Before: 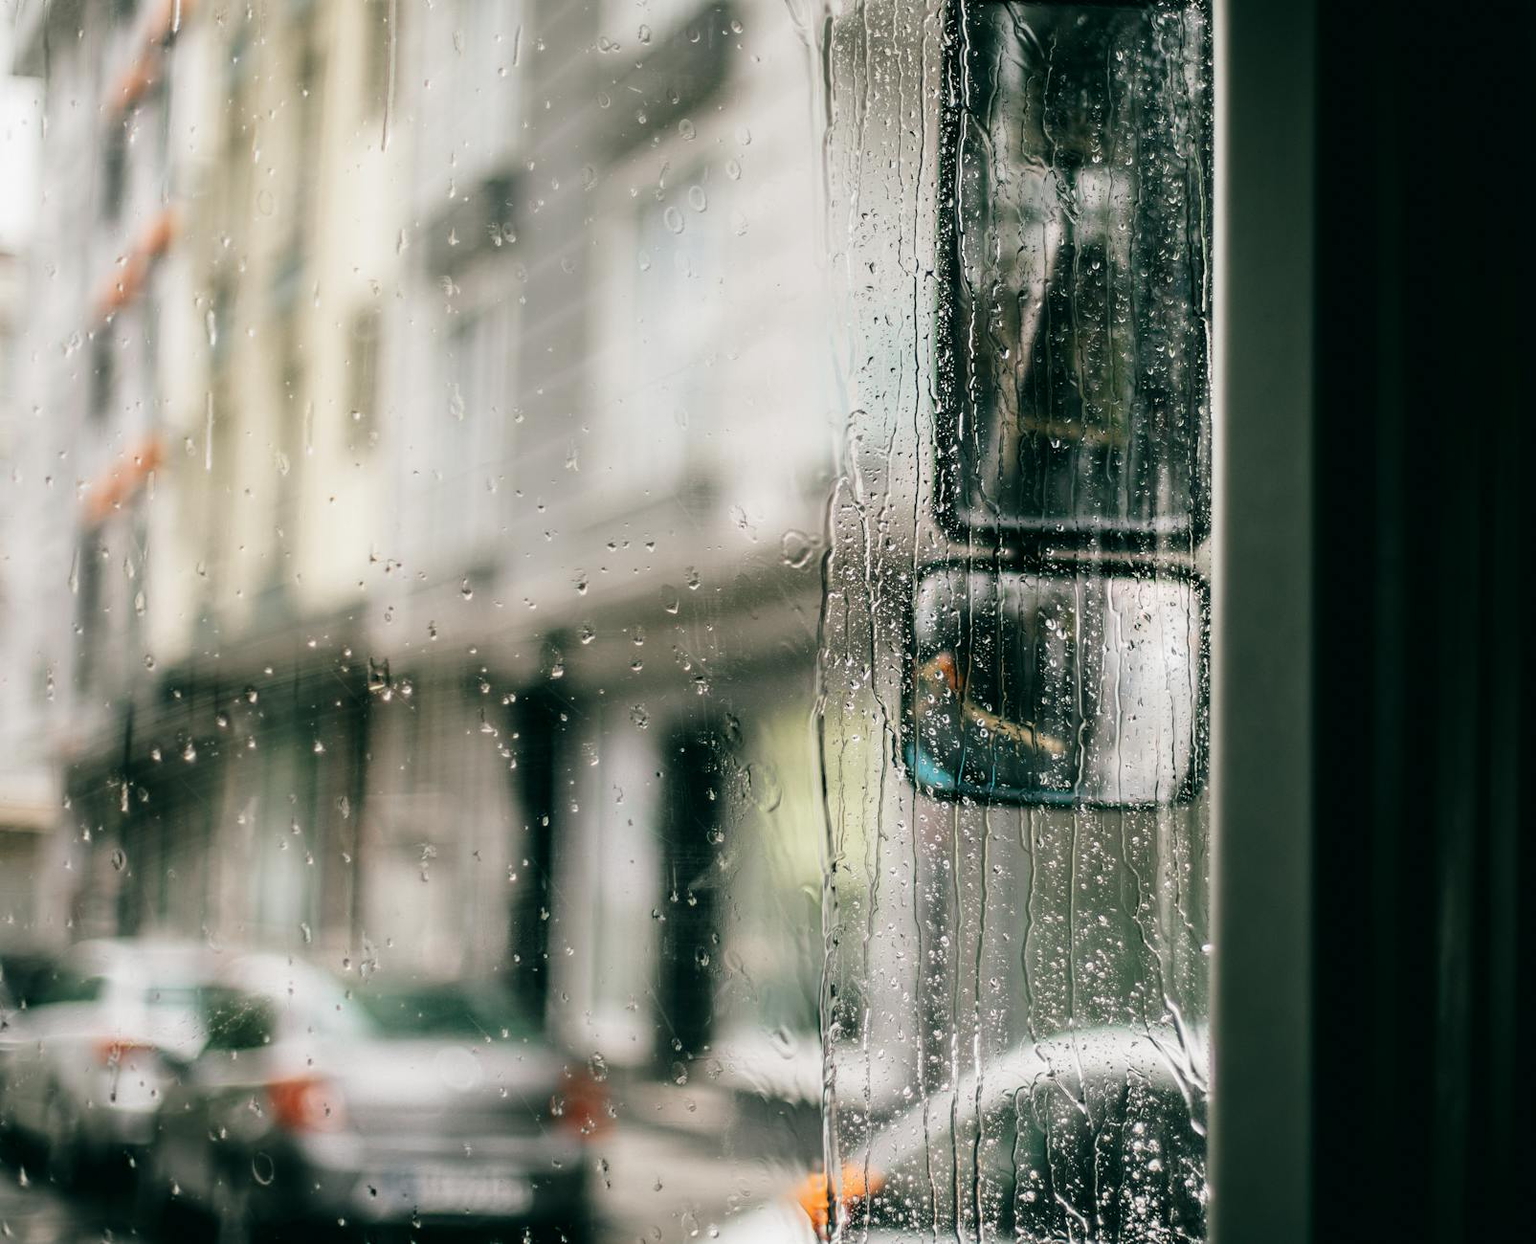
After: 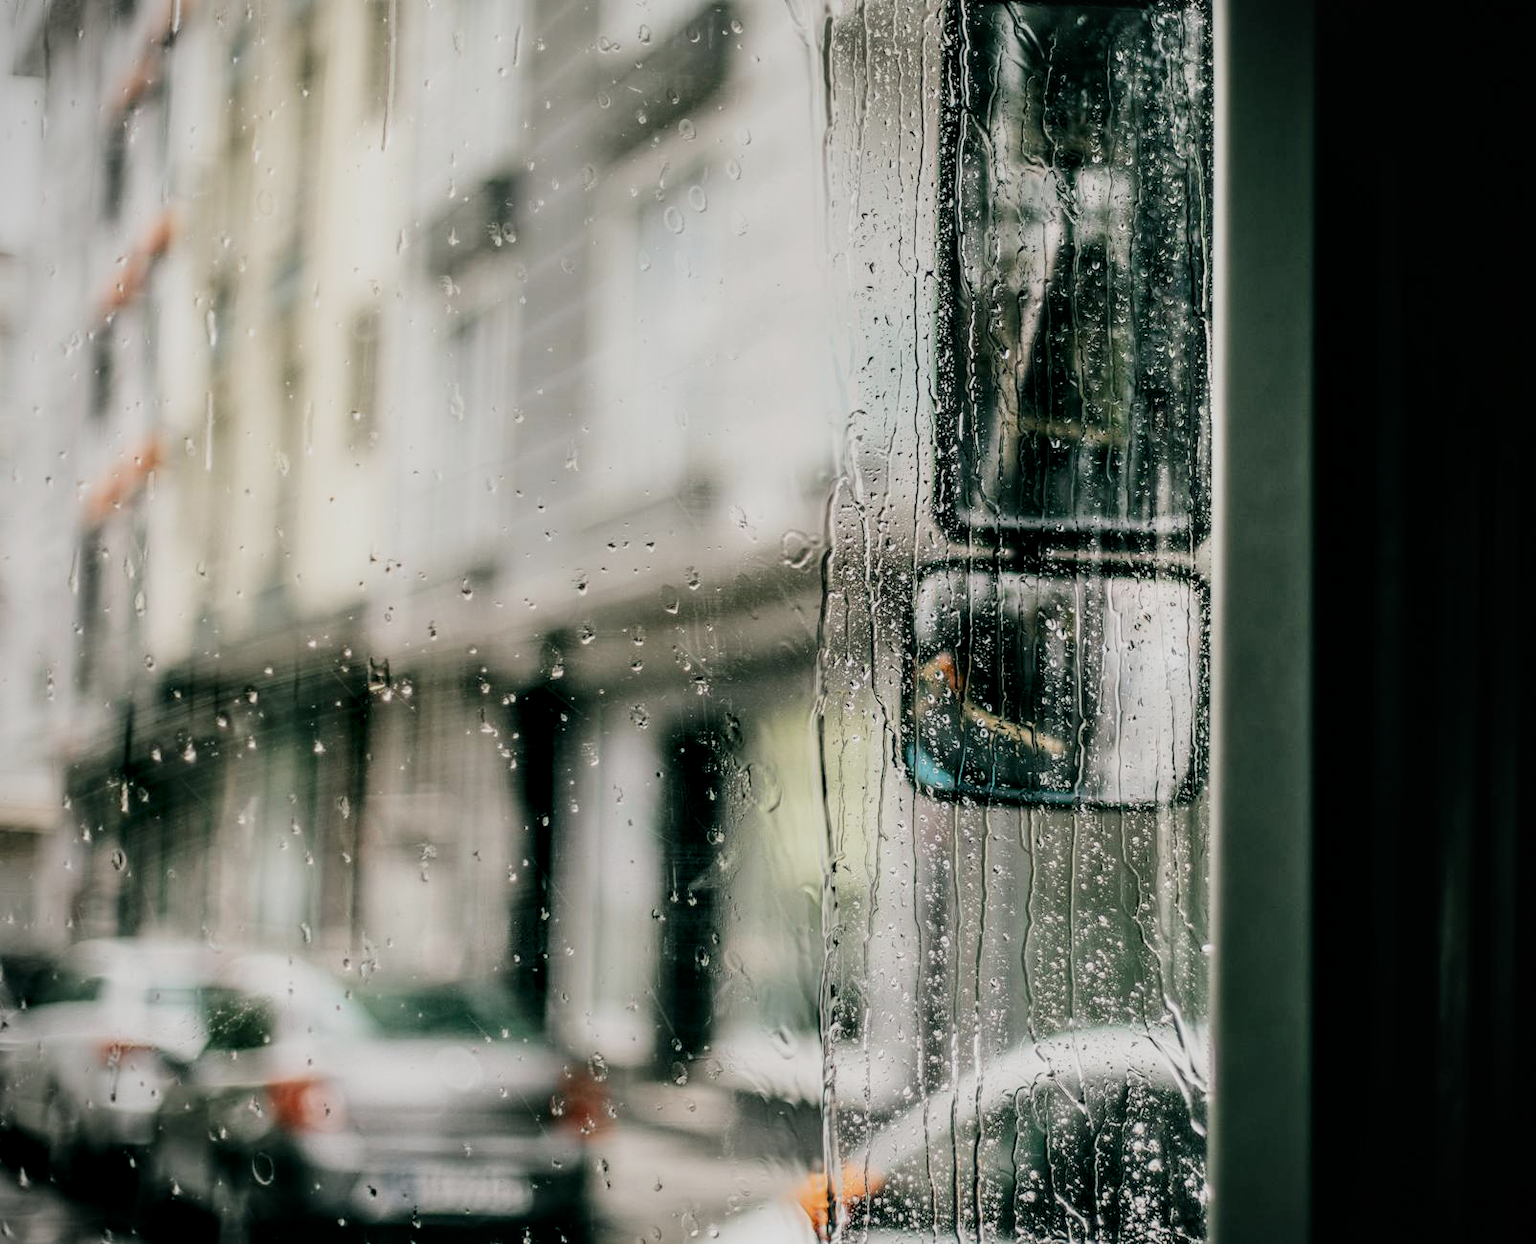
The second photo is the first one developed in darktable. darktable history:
local contrast: on, module defaults
vignetting: fall-off start 91.19%
contrast brightness saturation: contrast 0.24, brightness 0.09
filmic rgb: black relative exposure -7.65 EV, white relative exposure 4.56 EV, hardness 3.61
tone equalizer: -8 EV 0.25 EV, -7 EV 0.417 EV, -6 EV 0.417 EV, -5 EV 0.25 EV, -3 EV -0.25 EV, -2 EV -0.417 EV, -1 EV -0.417 EV, +0 EV -0.25 EV, edges refinement/feathering 500, mask exposure compensation -1.57 EV, preserve details guided filter
